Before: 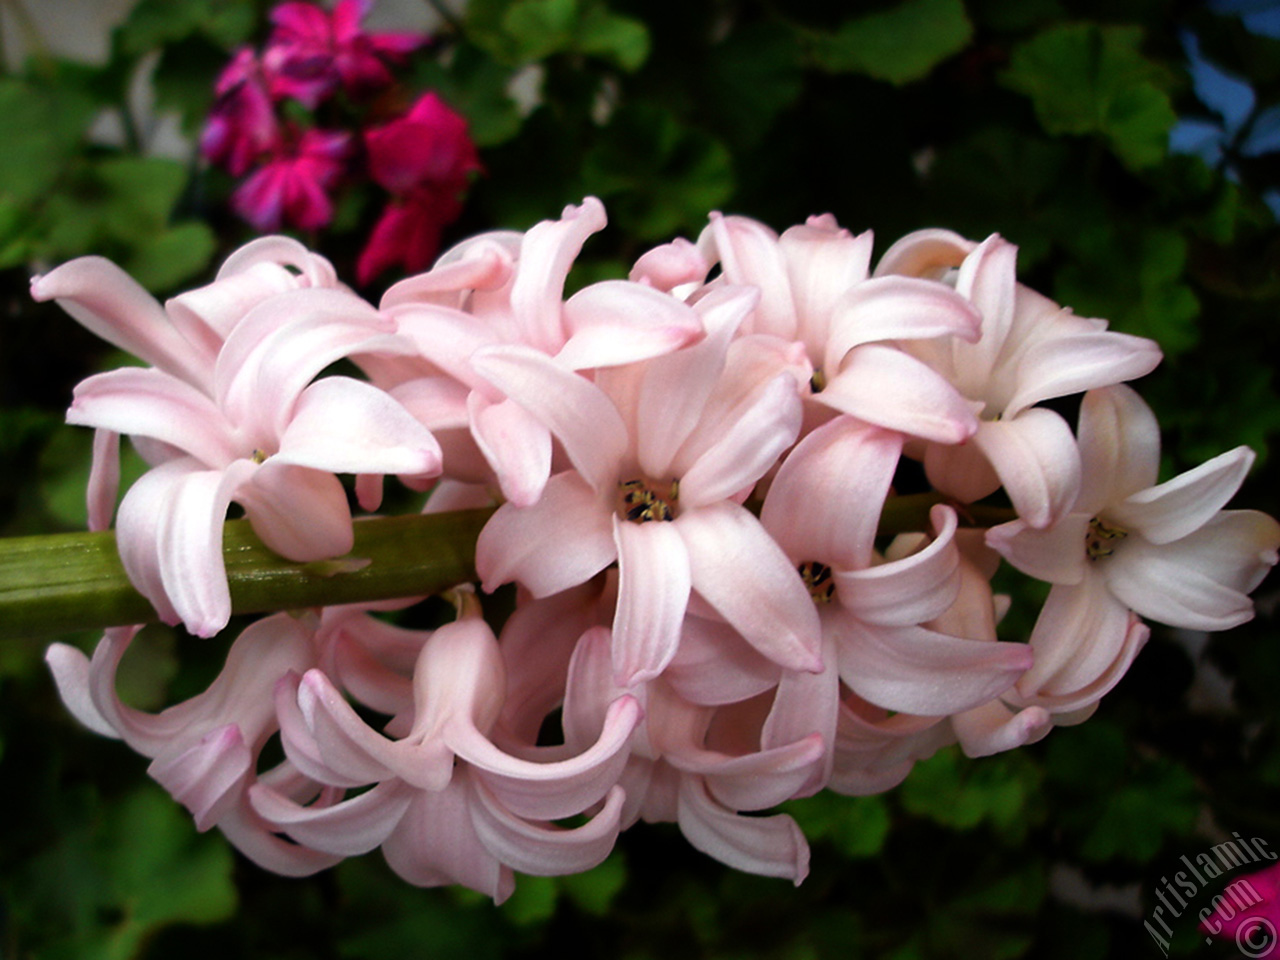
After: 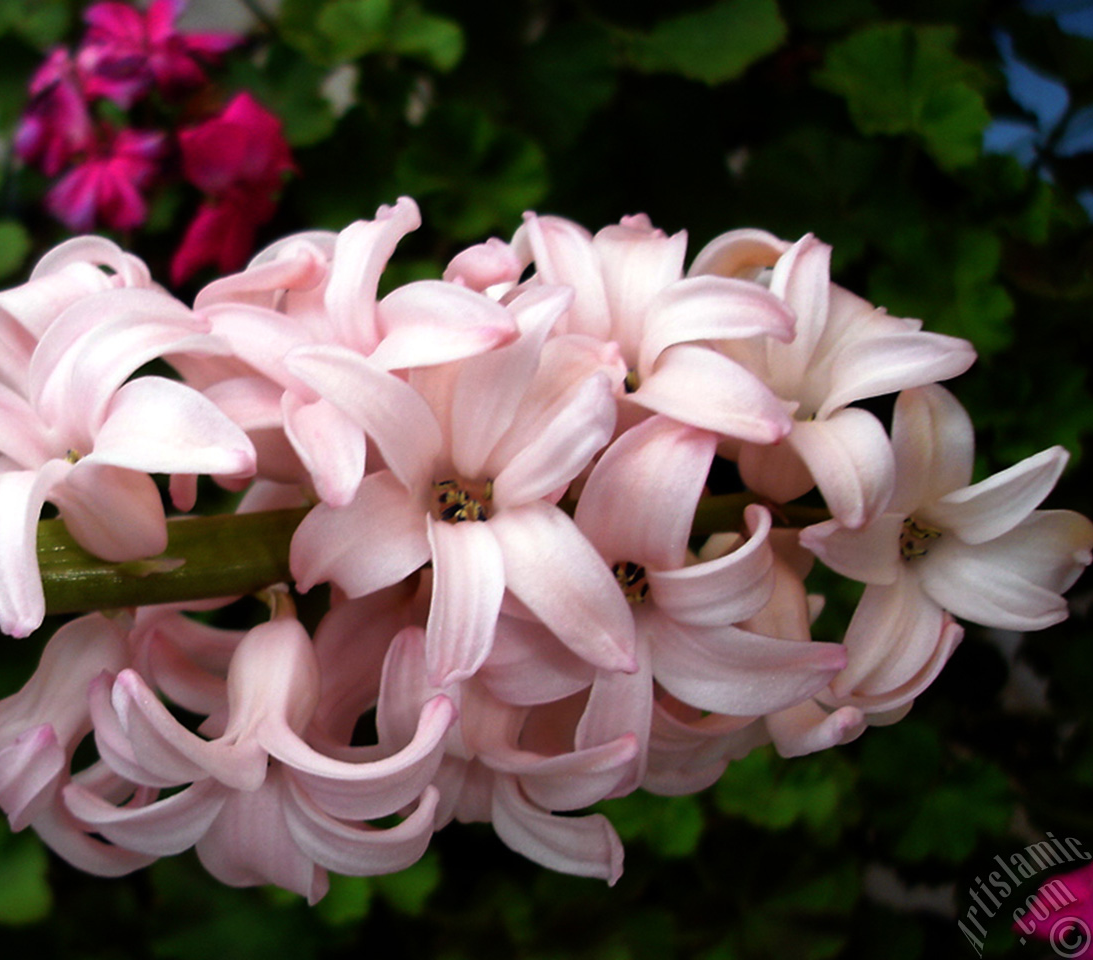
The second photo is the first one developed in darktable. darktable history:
shadows and highlights: radius 334.93, shadows 63.48, highlights 6.06, compress 87.7%, highlights color adjustment 39.73%, soften with gaussian
crop and rotate: left 14.584%
